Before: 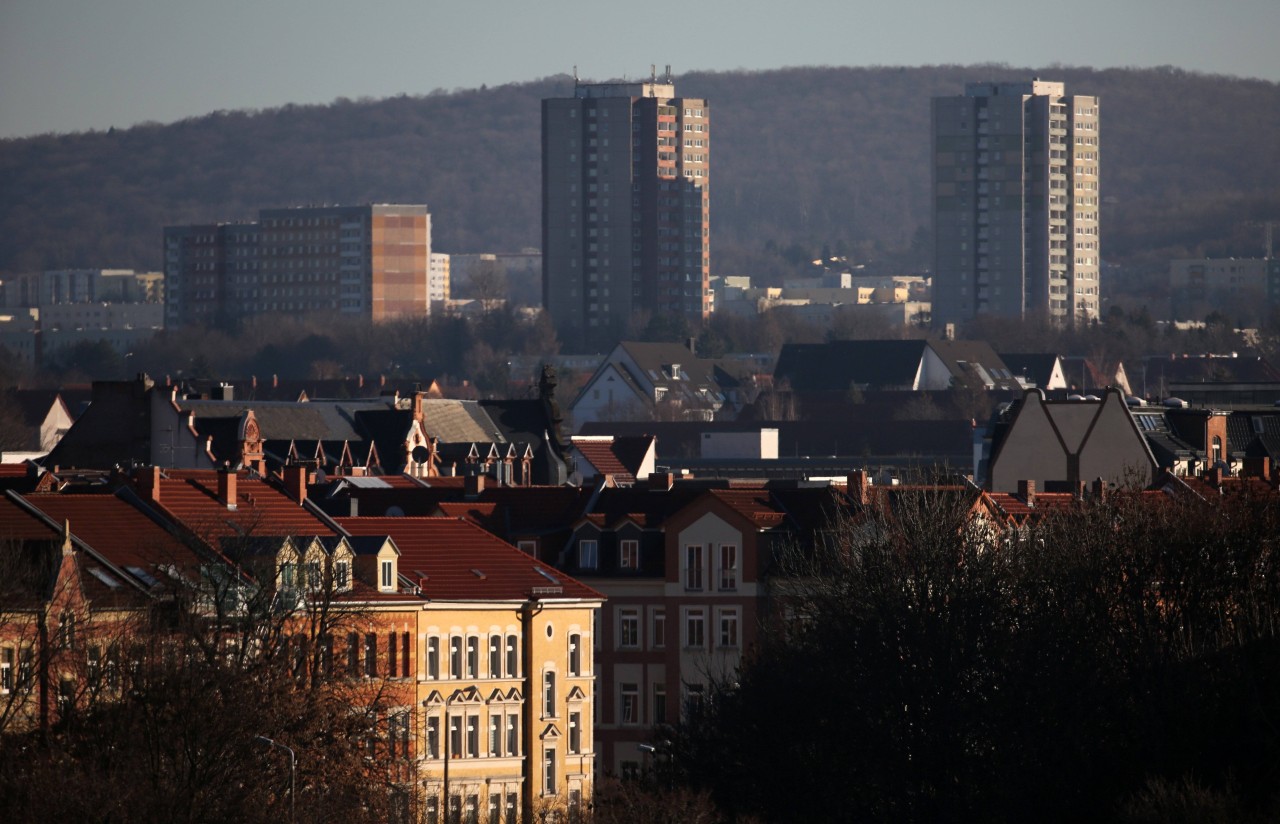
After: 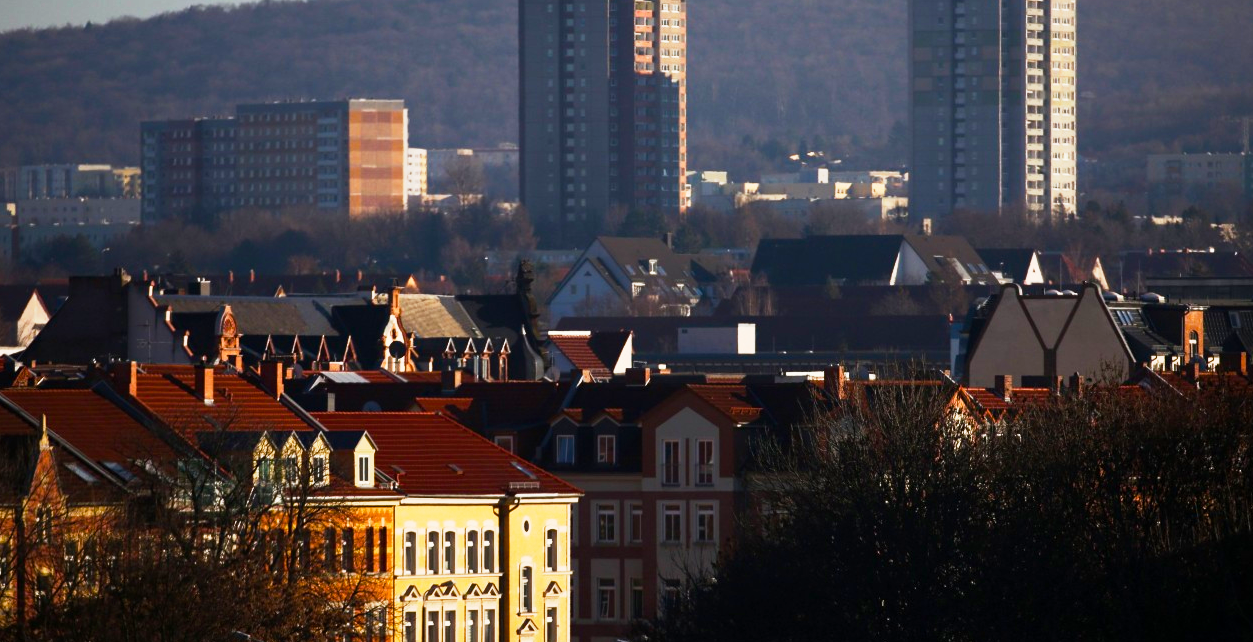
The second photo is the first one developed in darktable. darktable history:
color balance rgb: linear chroma grading › global chroma 16.62%, perceptual saturation grading › highlights -8.63%, perceptual saturation grading › mid-tones 18.66%, perceptual saturation grading › shadows 28.49%, perceptual brilliance grading › highlights 14.22%, perceptual brilliance grading › shadows -18.96%, global vibrance 27.71%
crop and rotate: left 1.814%, top 12.818%, right 0.25%, bottom 9.225%
base curve: curves: ch0 [(0, 0) (0.088, 0.125) (0.176, 0.251) (0.354, 0.501) (0.613, 0.749) (1, 0.877)], preserve colors none
